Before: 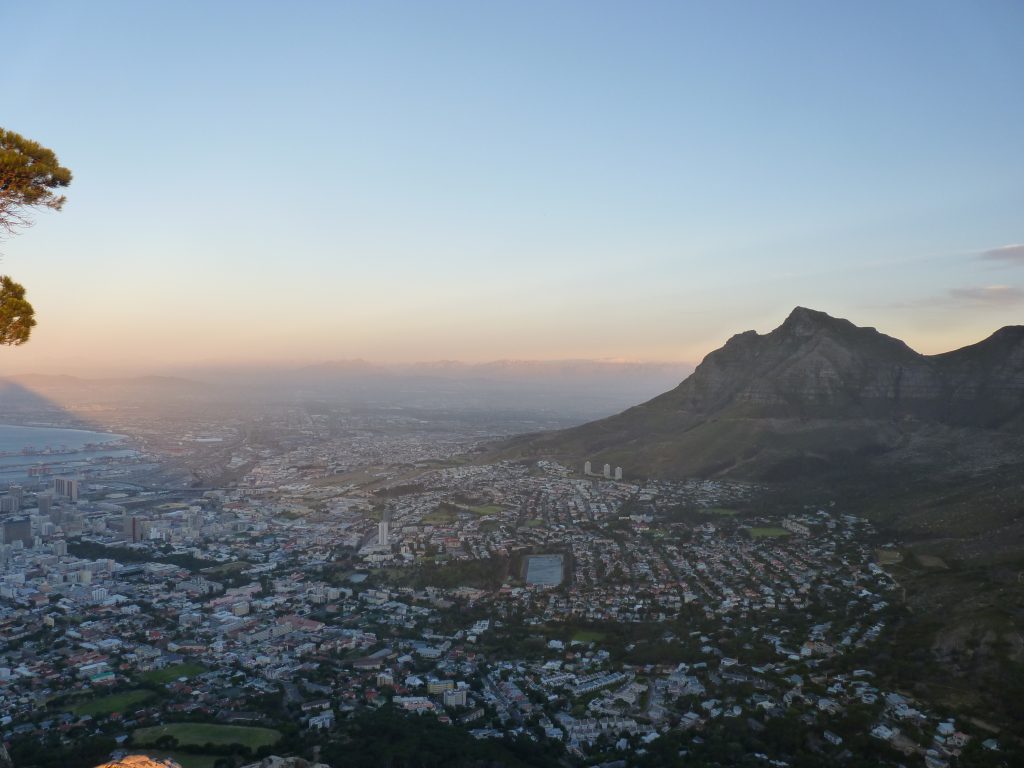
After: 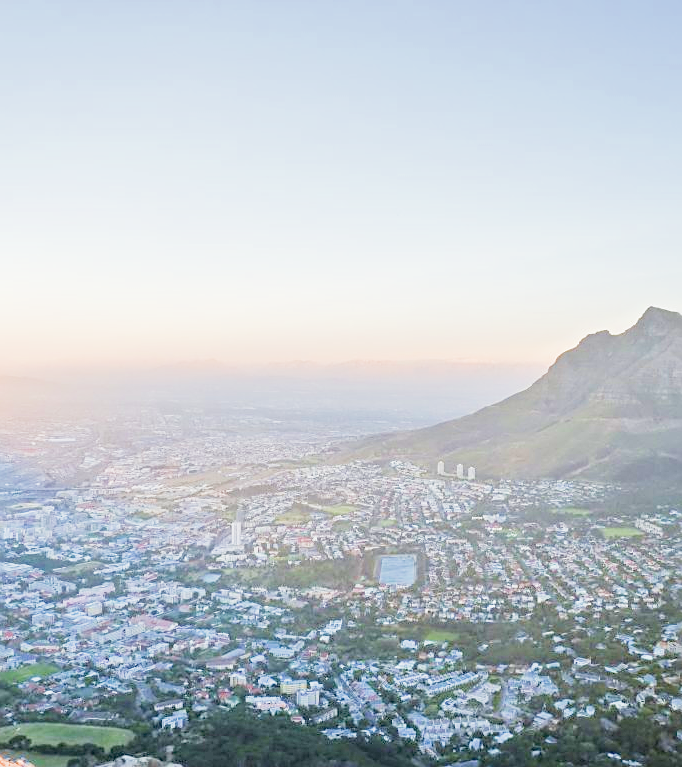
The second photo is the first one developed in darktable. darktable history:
sharpen: on, module defaults
crop and rotate: left 14.436%, right 18.898%
tone equalizer: -7 EV 0.15 EV, -6 EV 0.6 EV, -5 EV 1.15 EV, -4 EV 1.33 EV, -3 EV 1.15 EV, -2 EV 0.6 EV, -1 EV 0.15 EV, mask exposure compensation -0.5 EV
filmic rgb: middle gray luminance 4.29%, black relative exposure -13 EV, white relative exposure 5 EV, threshold 6 EV, target black luminance 0%, hardness 5.19, latitude 59.69%, contrast 0.767, highlights saturation mix 5%, shadows ↔ highlights balance 25.95%, add noise in highlights 0, color science v3 (2019), use custom middle-gray values true, iterations of high-quality reconstruction 0, contrast in highlights soft, enable highlight reconstruction true
